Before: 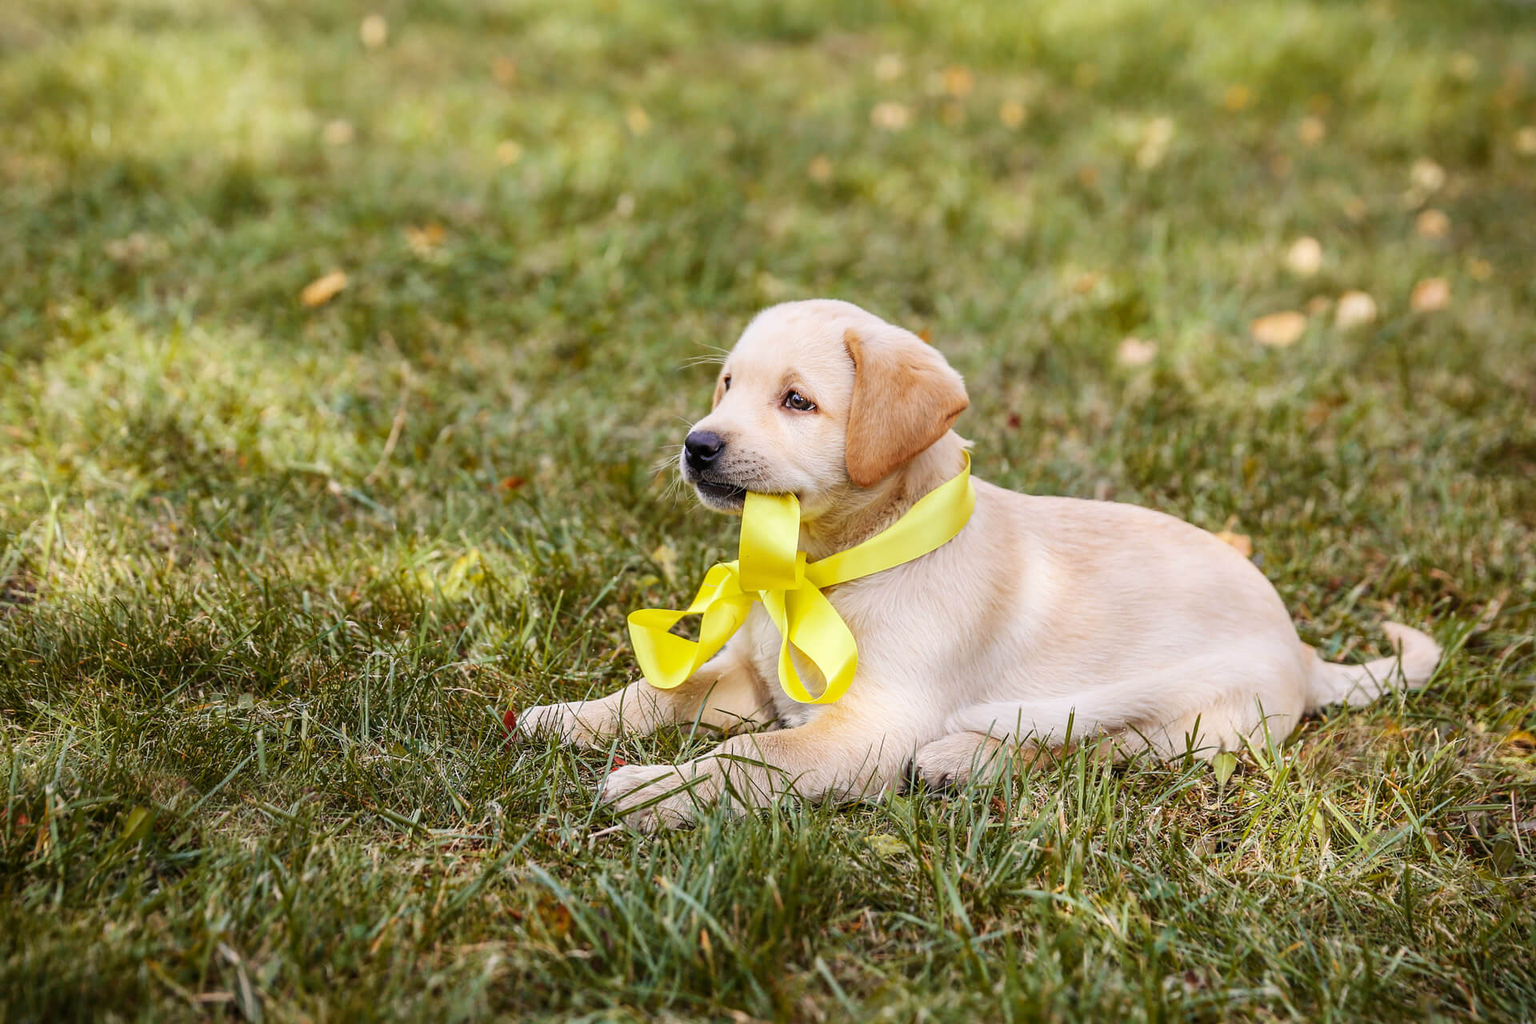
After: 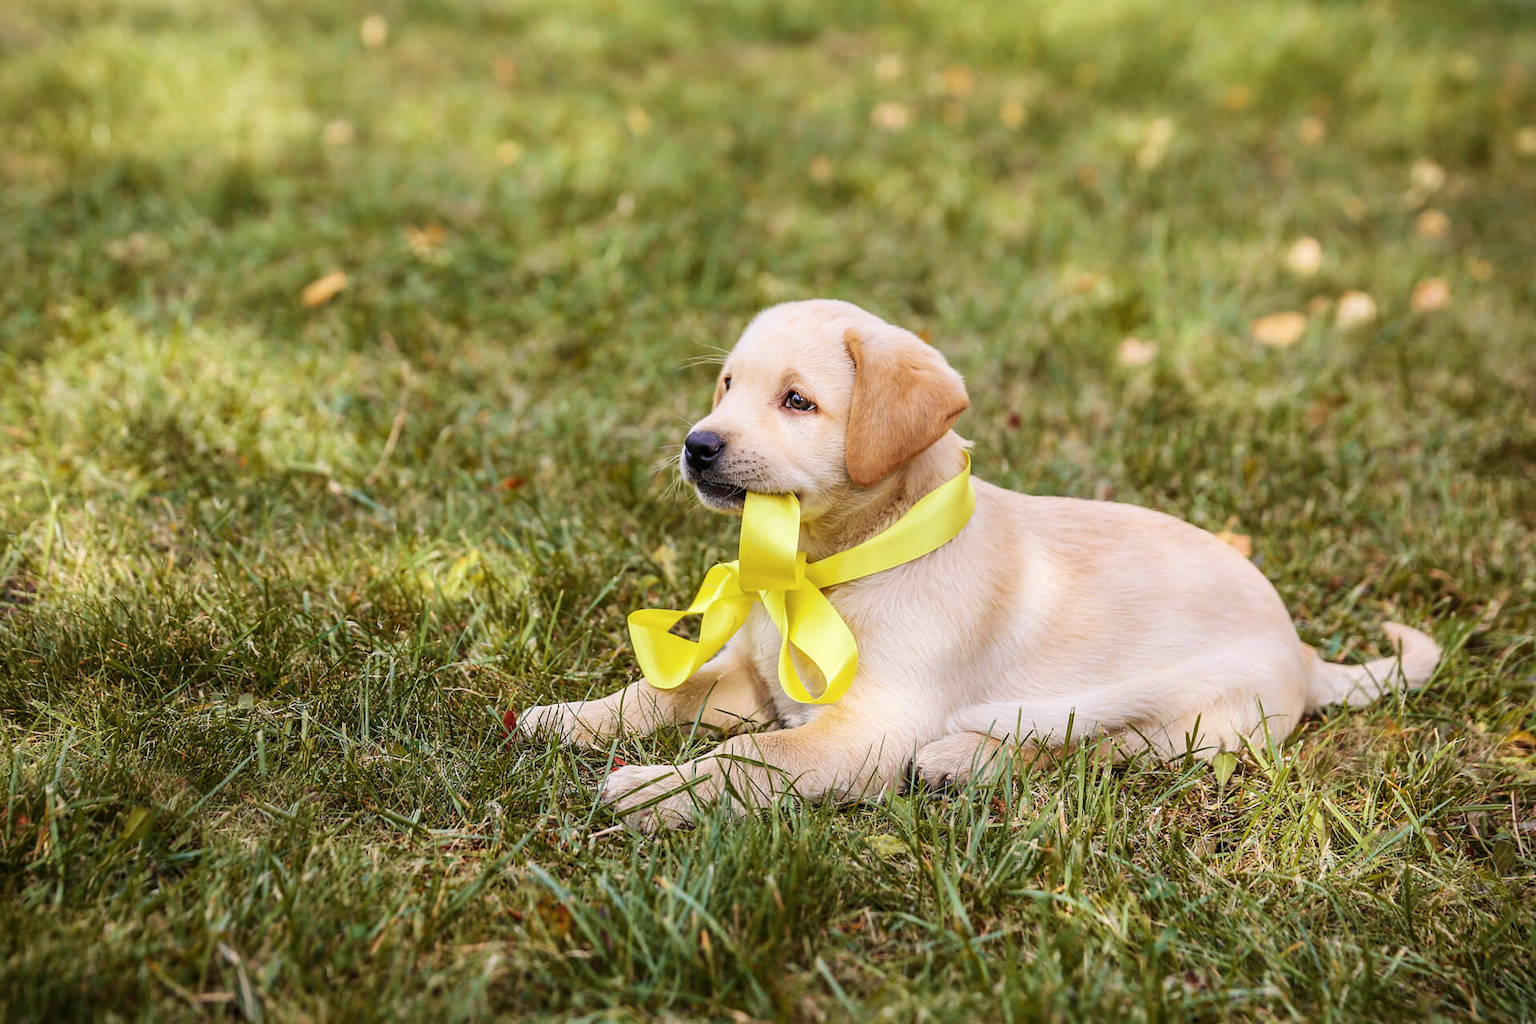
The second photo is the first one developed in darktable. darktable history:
contrast brightness saturation: saturation -0.053
velvia: on, module defaults
